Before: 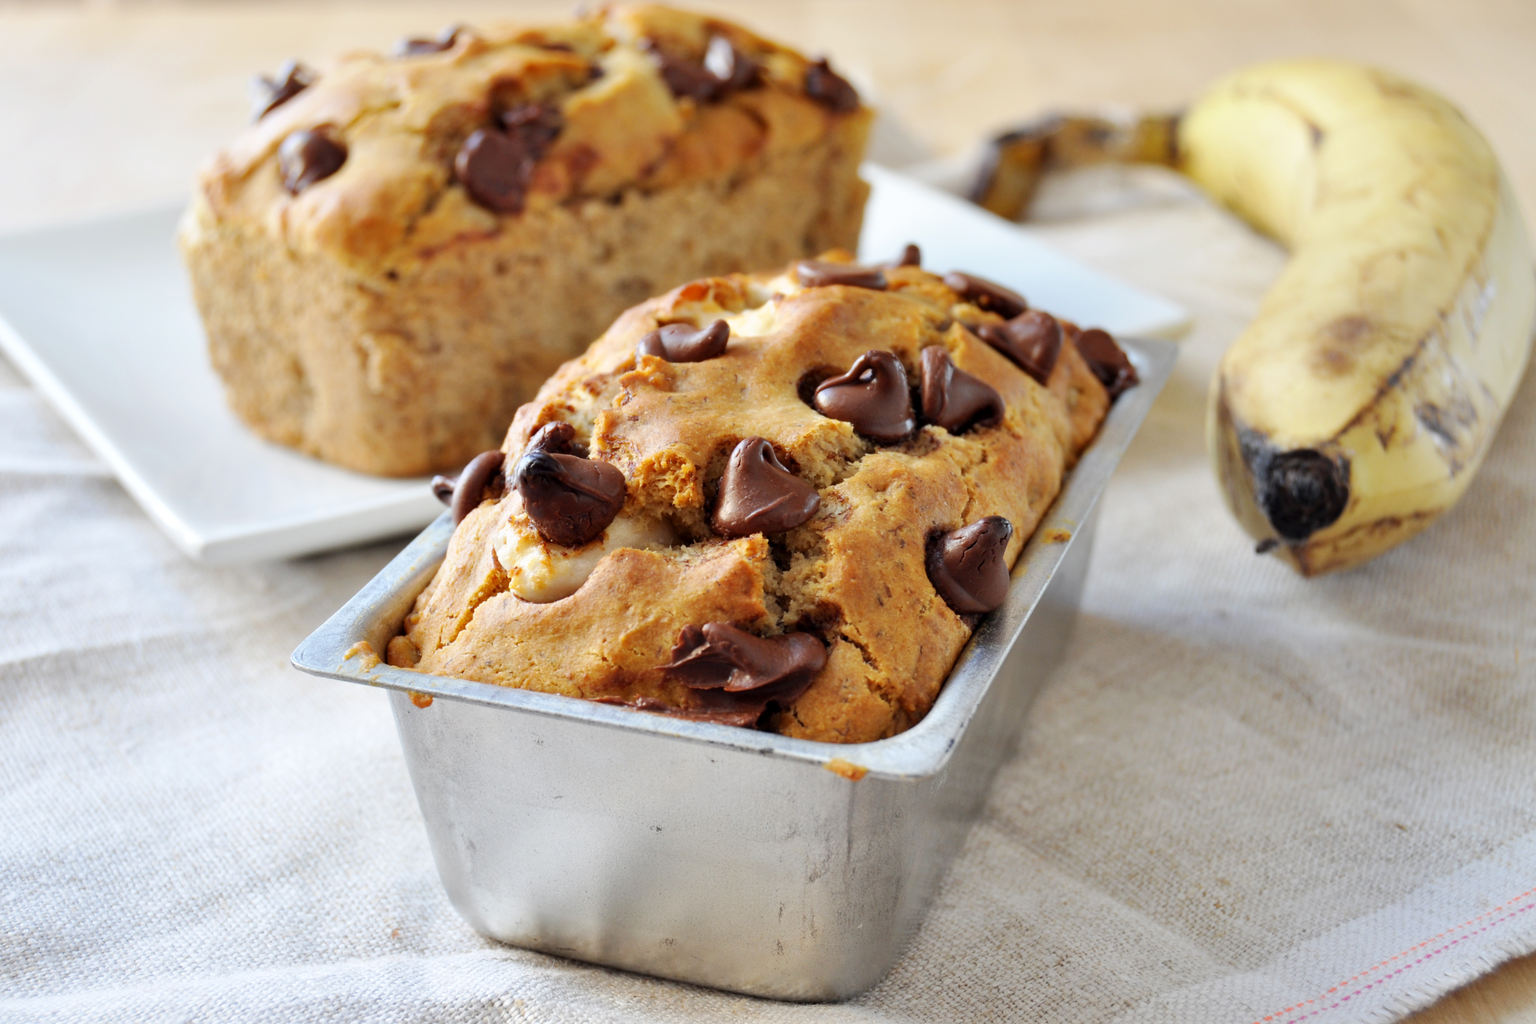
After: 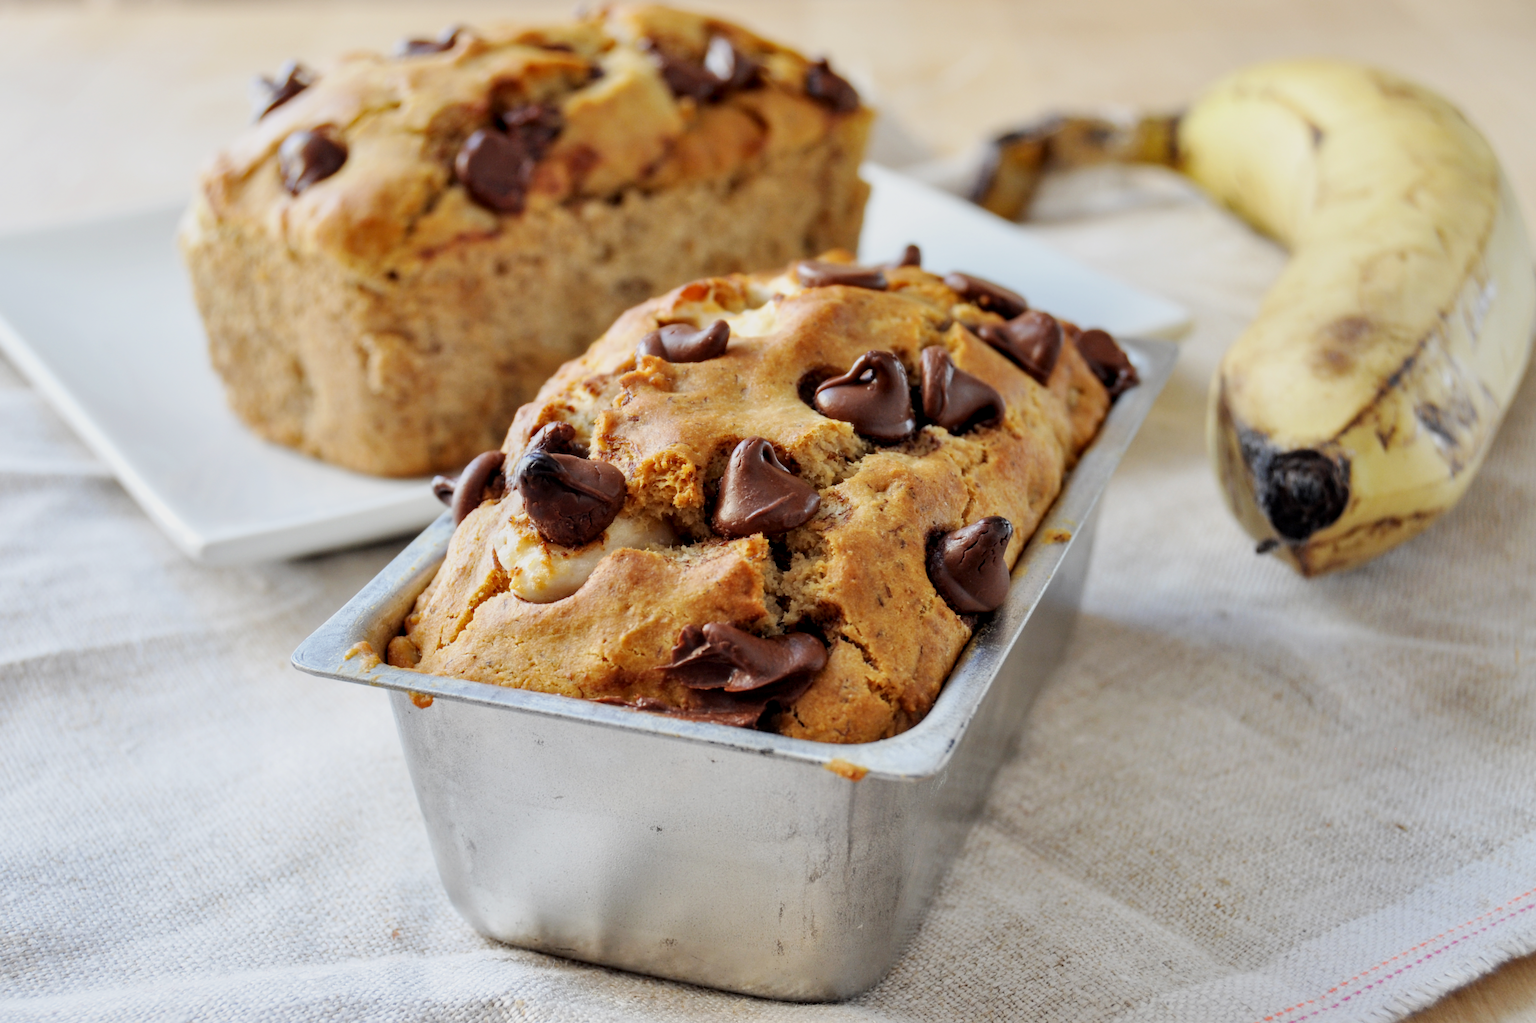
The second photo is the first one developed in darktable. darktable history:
local contrast: on, module defaults
filmic rgb: black relative exposure -14.19 EV, white relative exposure 3.39 EV, hardness 7.89, preserve chrominance max RGB
